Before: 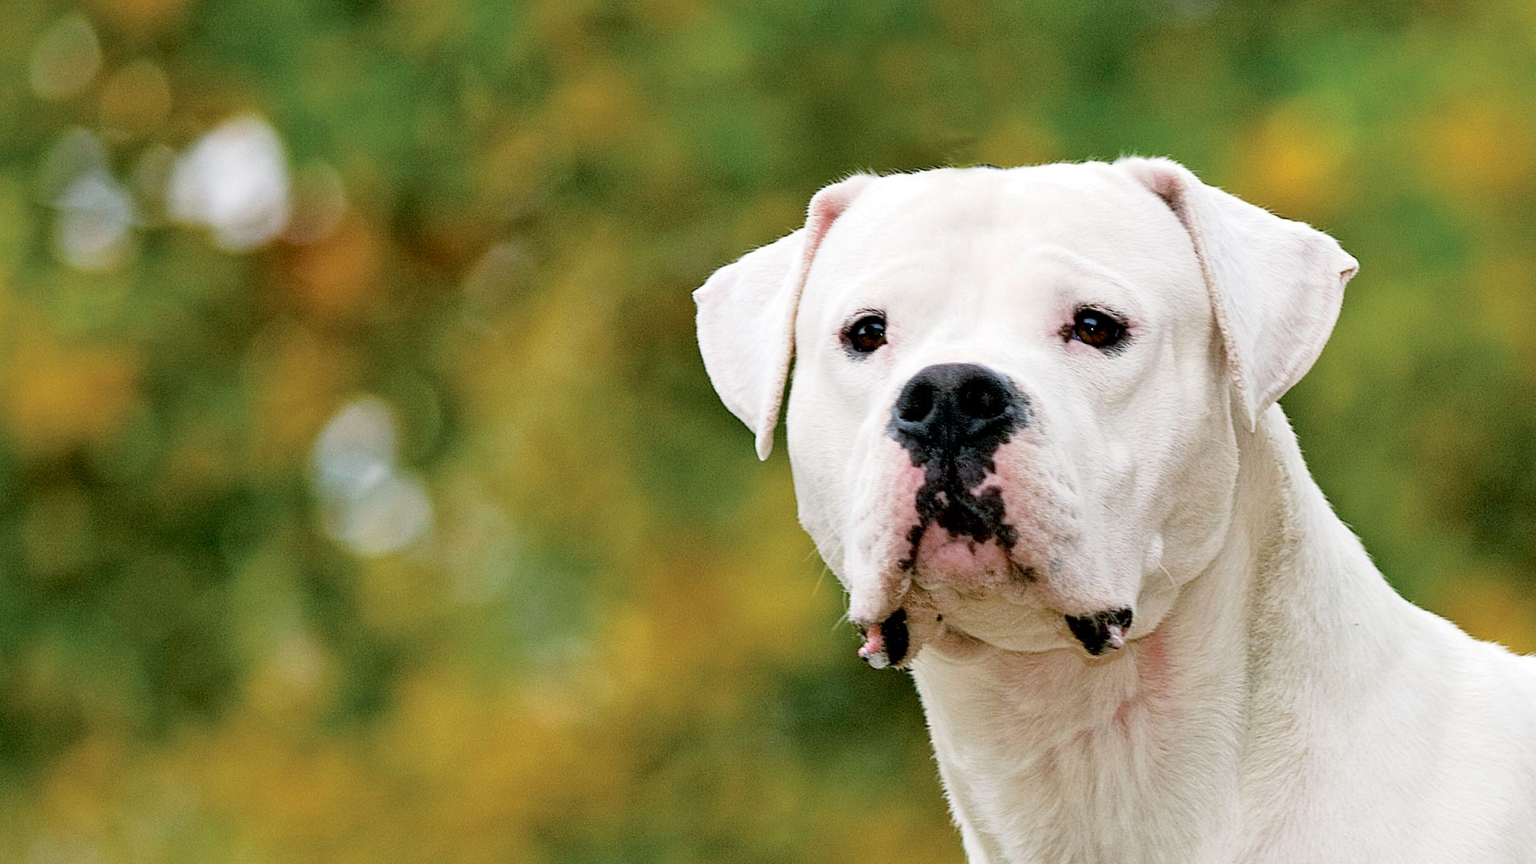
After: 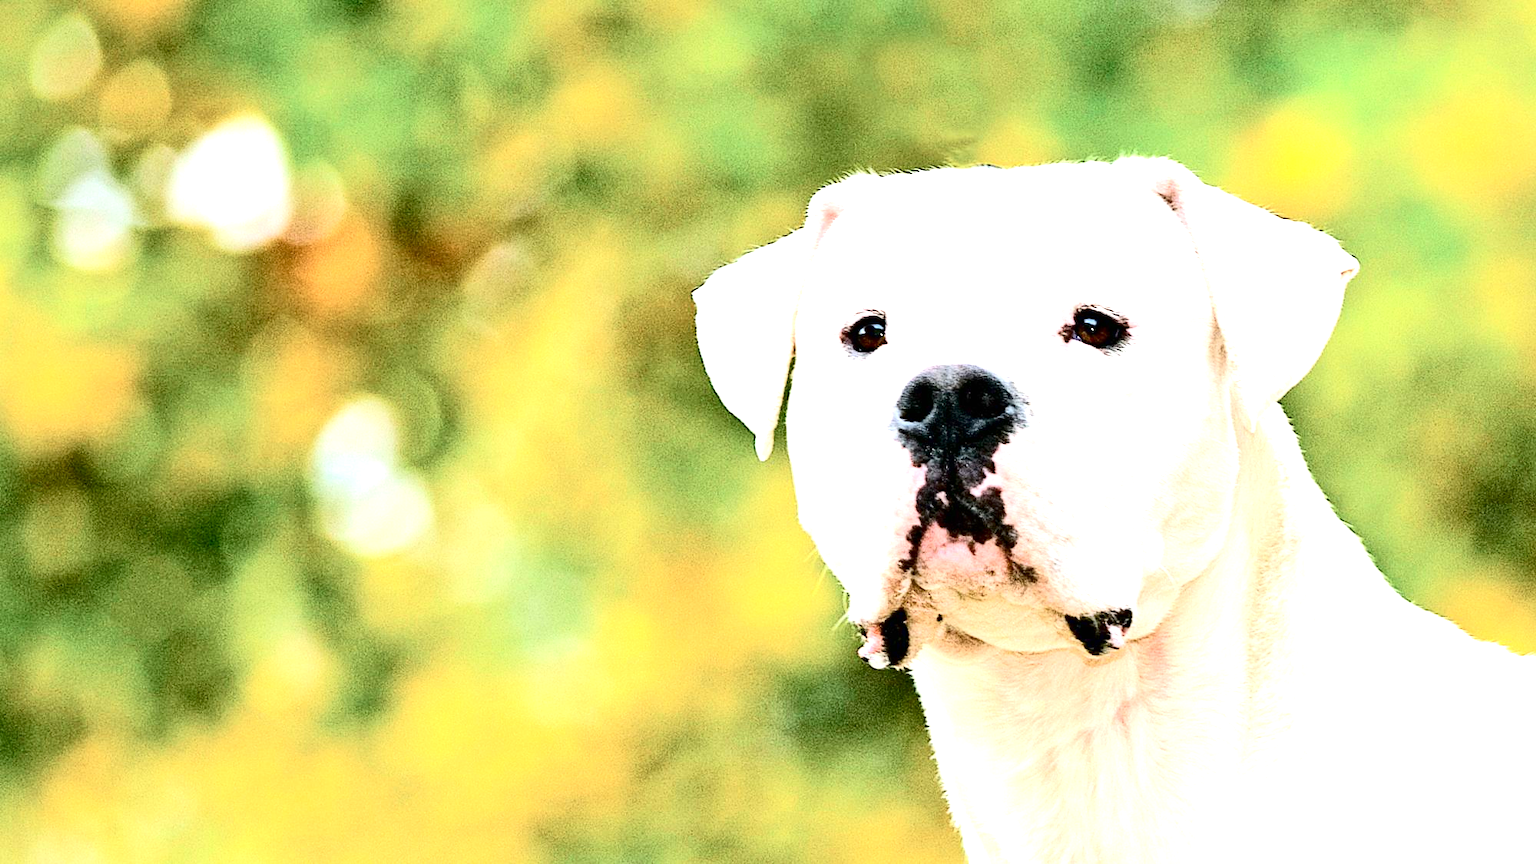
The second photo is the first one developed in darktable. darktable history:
exposure: black level correction 0, exposure 1.622 EV, compensate highlight preservation false
contrast brightness saturation: contrast 0.289
levels: black 0.031%
